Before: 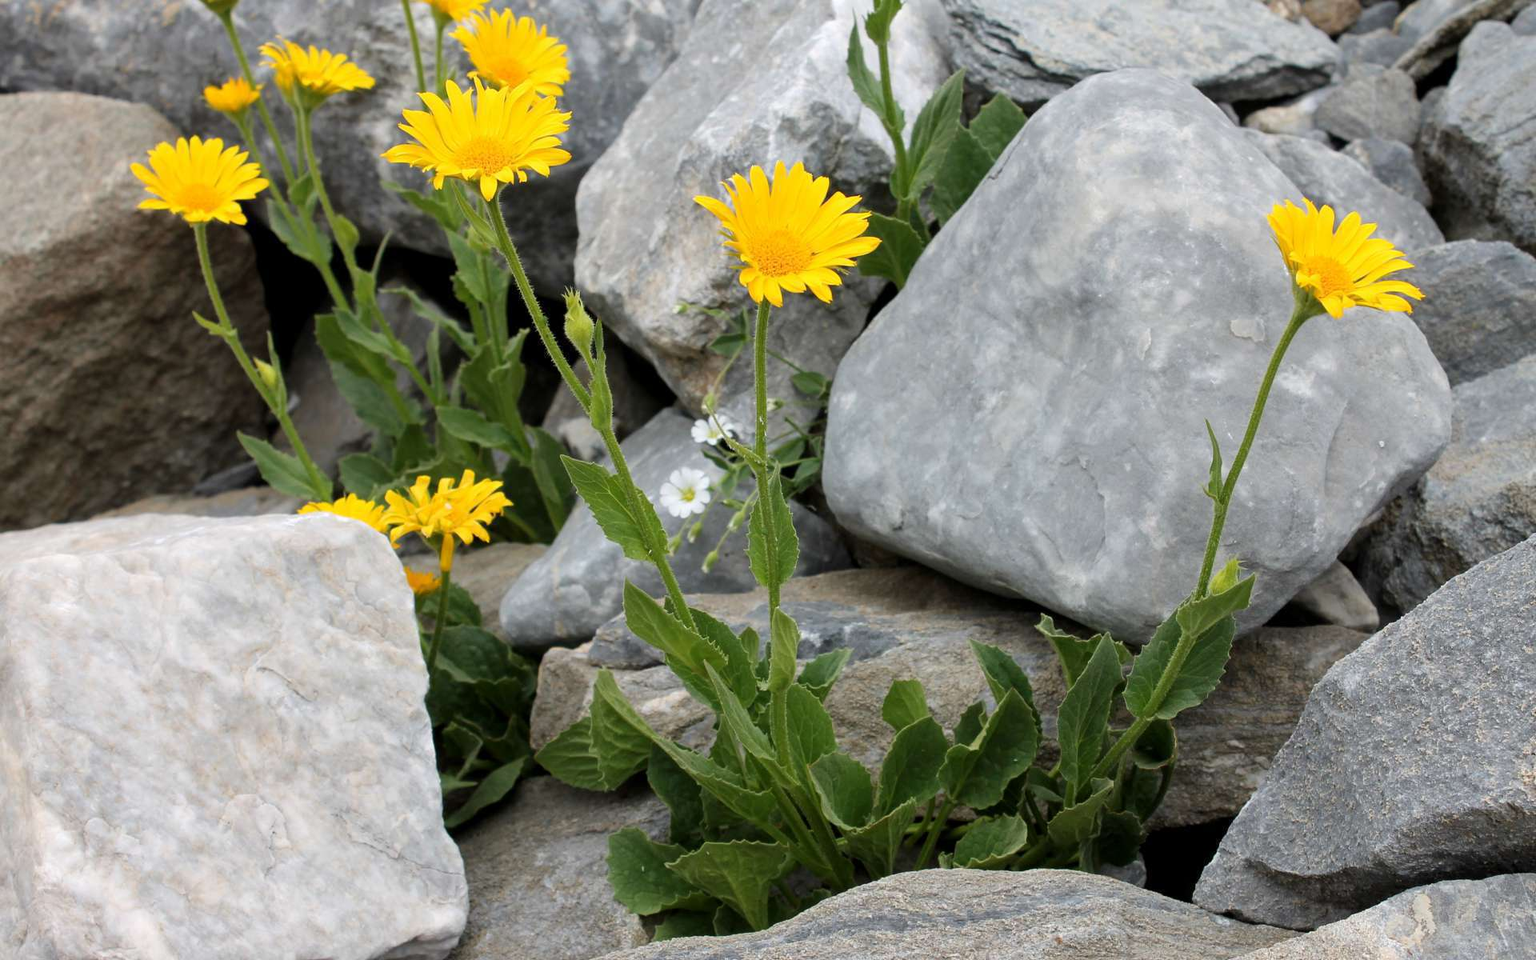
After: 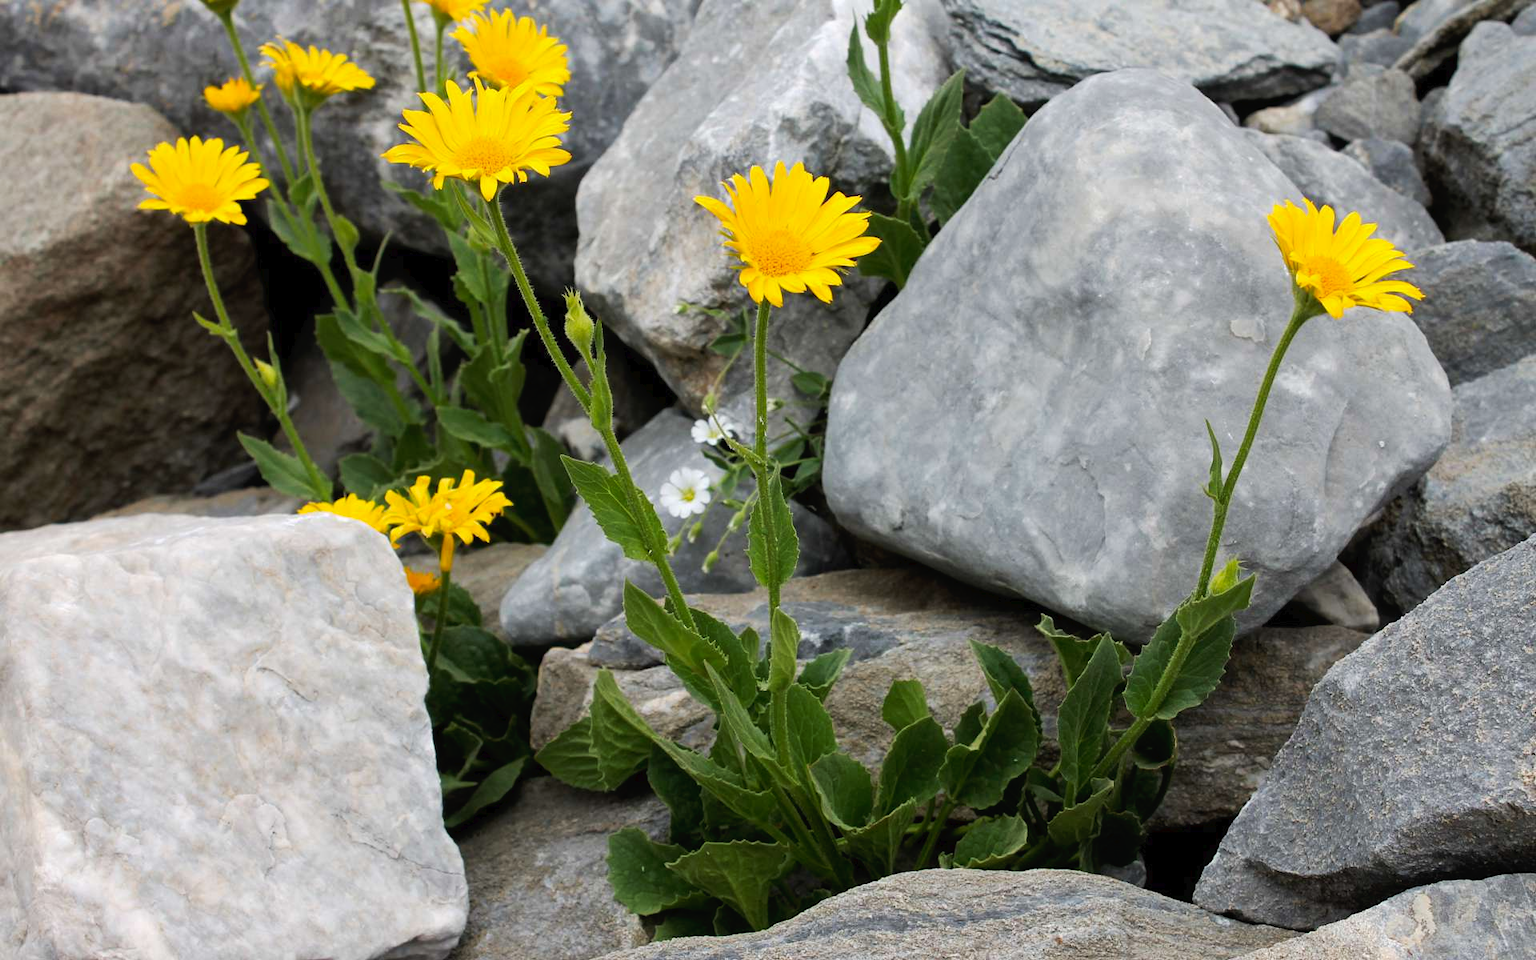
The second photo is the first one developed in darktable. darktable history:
tone curve: curves: ch0 [(0, 0) (0.003, 0.019) (0.011, 0.019) (0.025, 0.022) (0.044, 0.026) (0.069, 0.032) (0.1, 0.052) (0.136, 0.081) (0.177, 0.123) (0.224, 0.17) (0.277, 0.219) (0.335, 0.276) (0.399, 0.344) (0.468, 0.421) (0.543, 0.508) (0.623, 0.604) (0.709, 0.705) (0.801, 0.797) (0.898, 0.894) (1, 1)], preserve colors none
